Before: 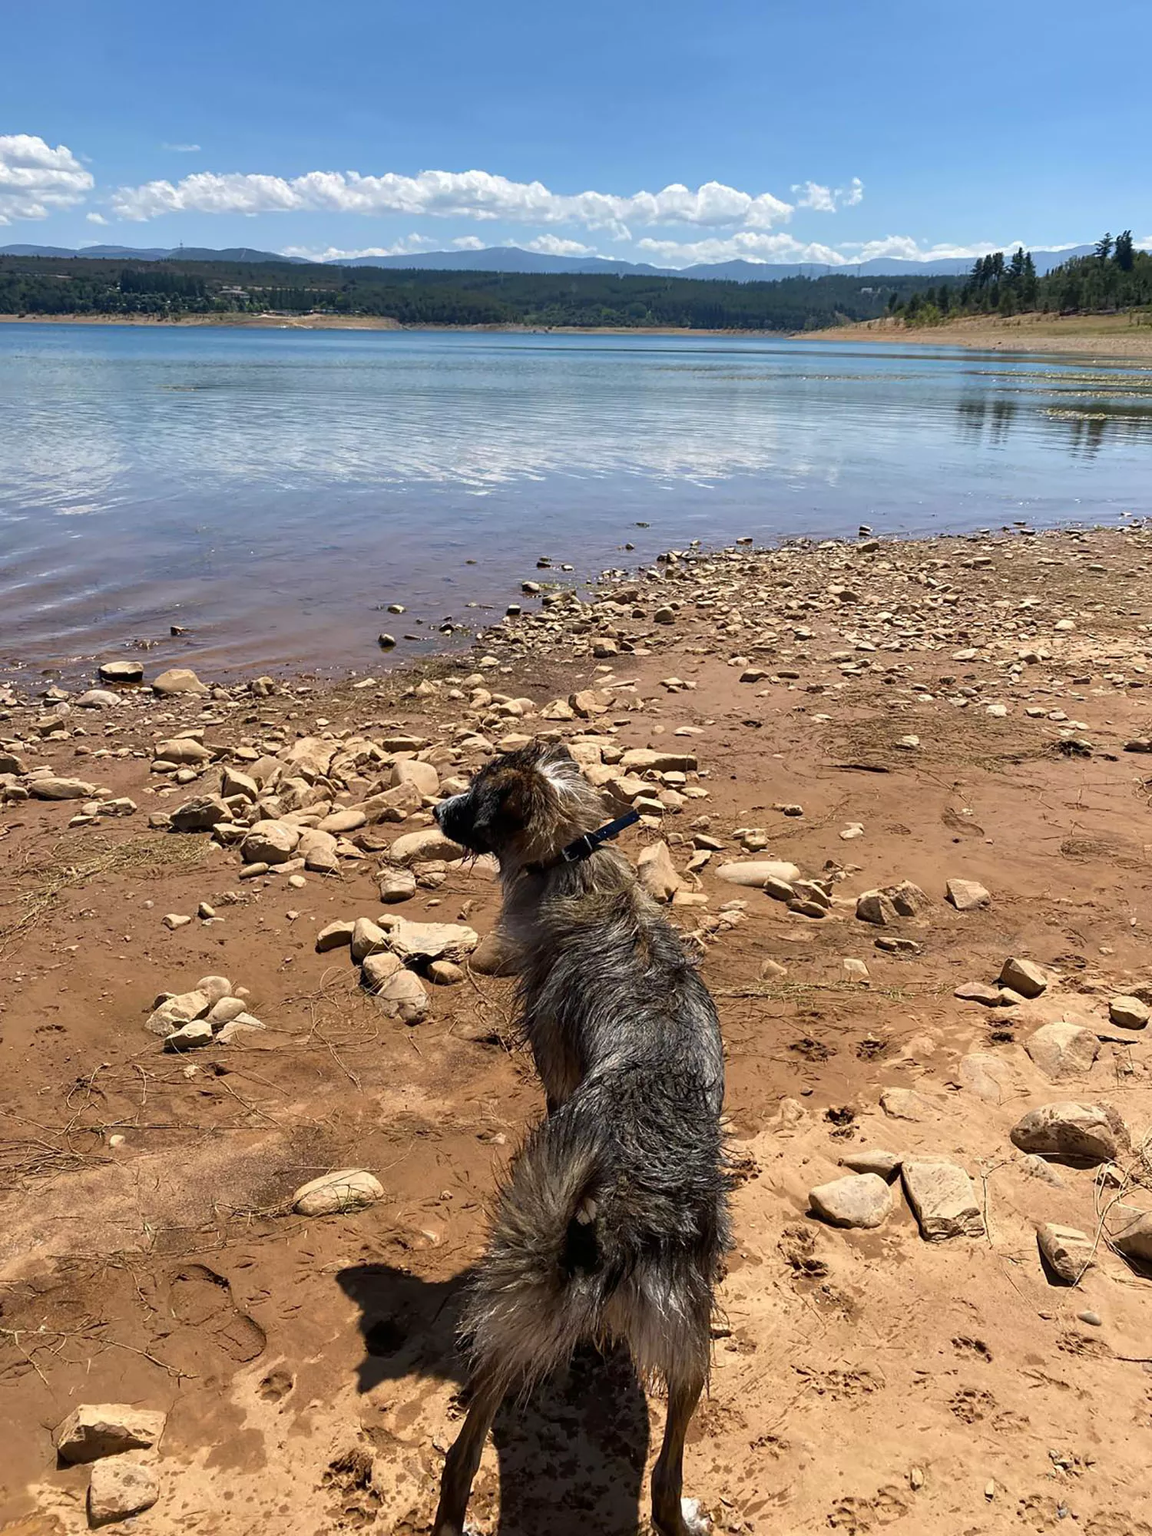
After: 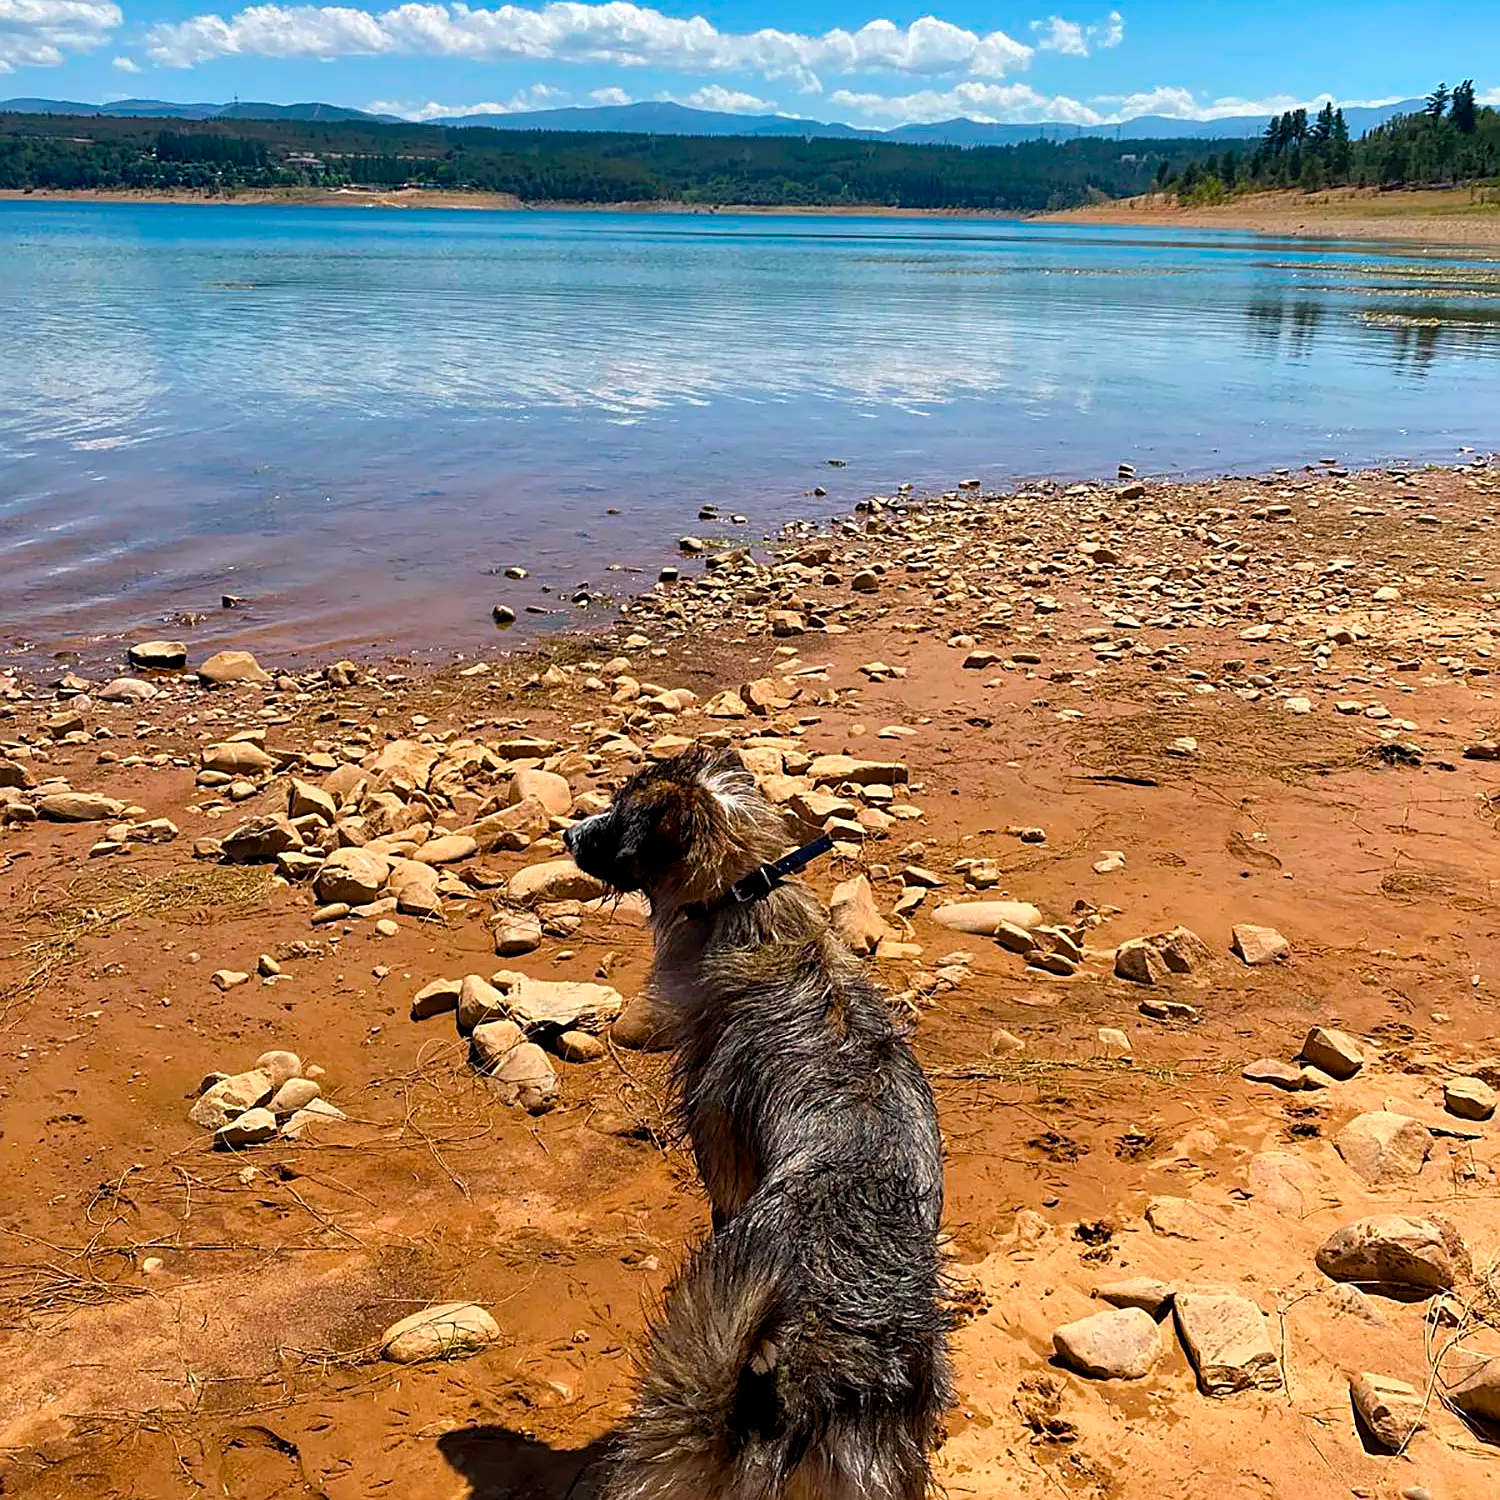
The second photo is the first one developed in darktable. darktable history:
color balance rgb: perceptual saturation grading › global saturation 34.05%, global vibrance 5.56%
crop: top 11.038%, bottom 13.962%
sharpen: on, module defaults
tone equalizer: on, module defaults
